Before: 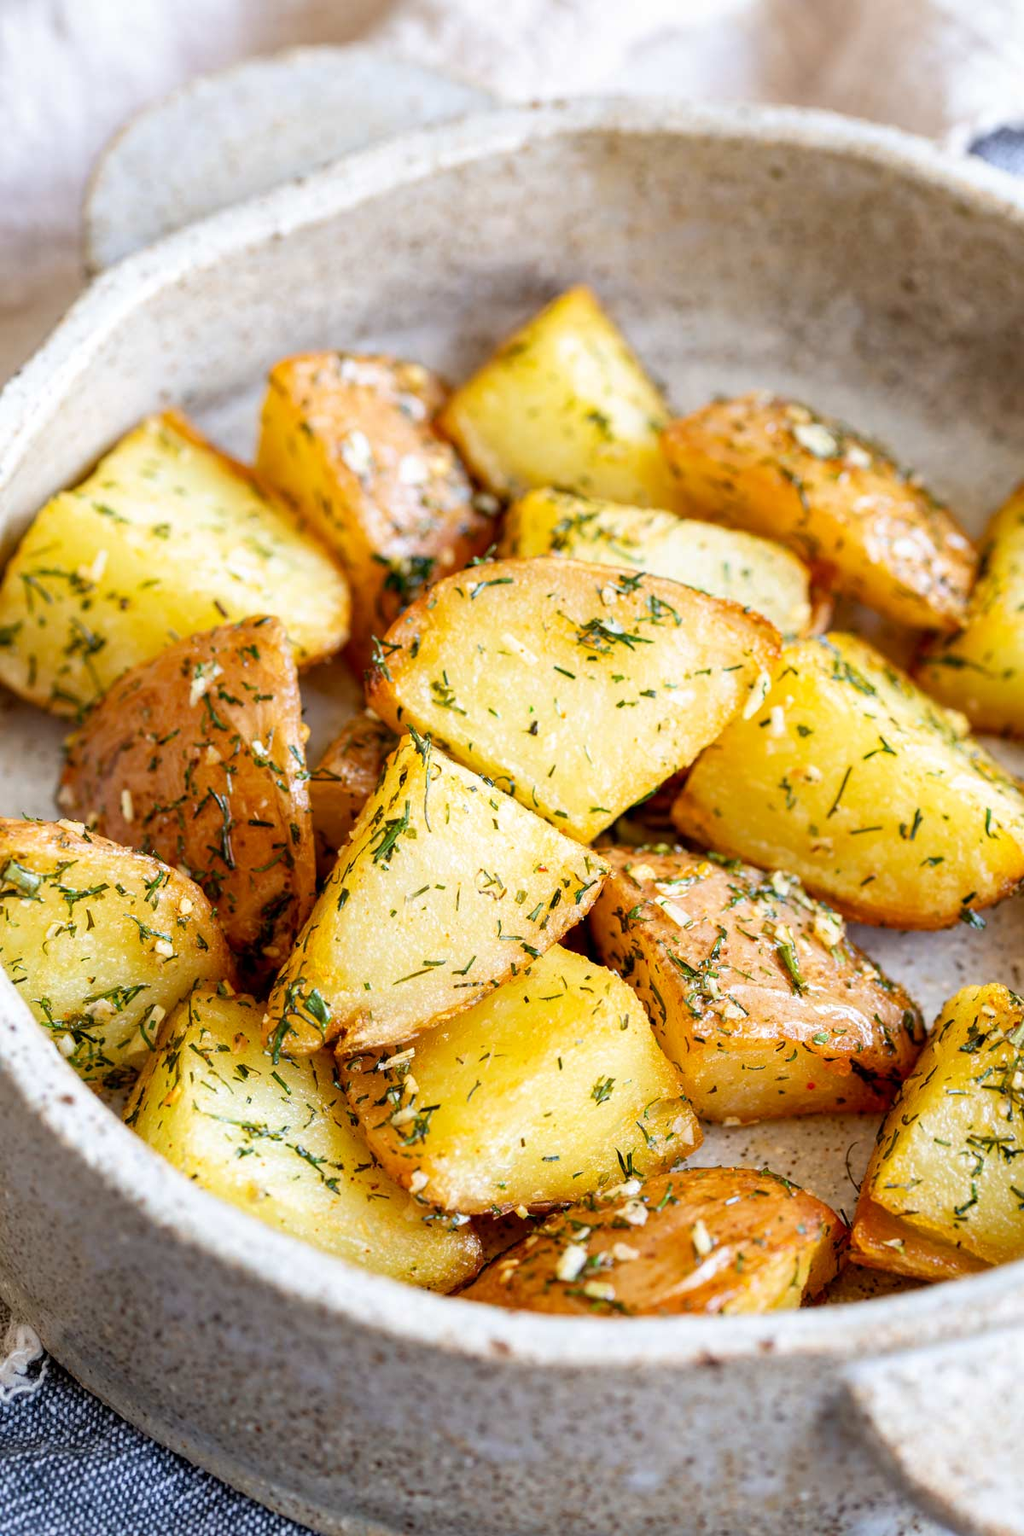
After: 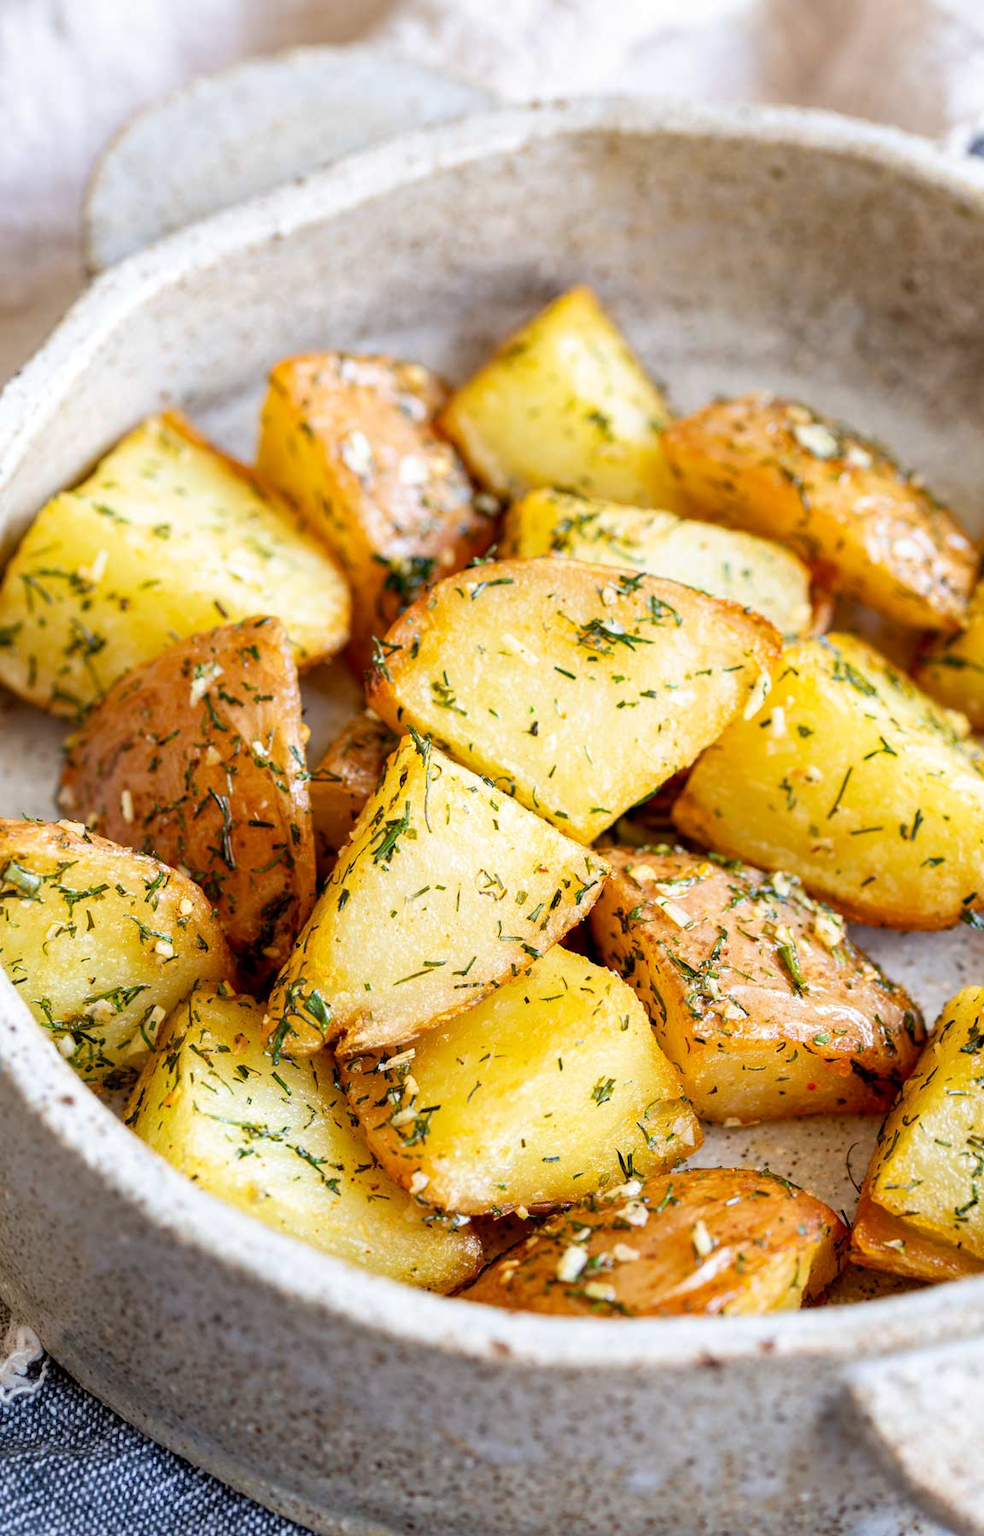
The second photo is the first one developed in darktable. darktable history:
crop: right 3.865%, bottom 0.019%
